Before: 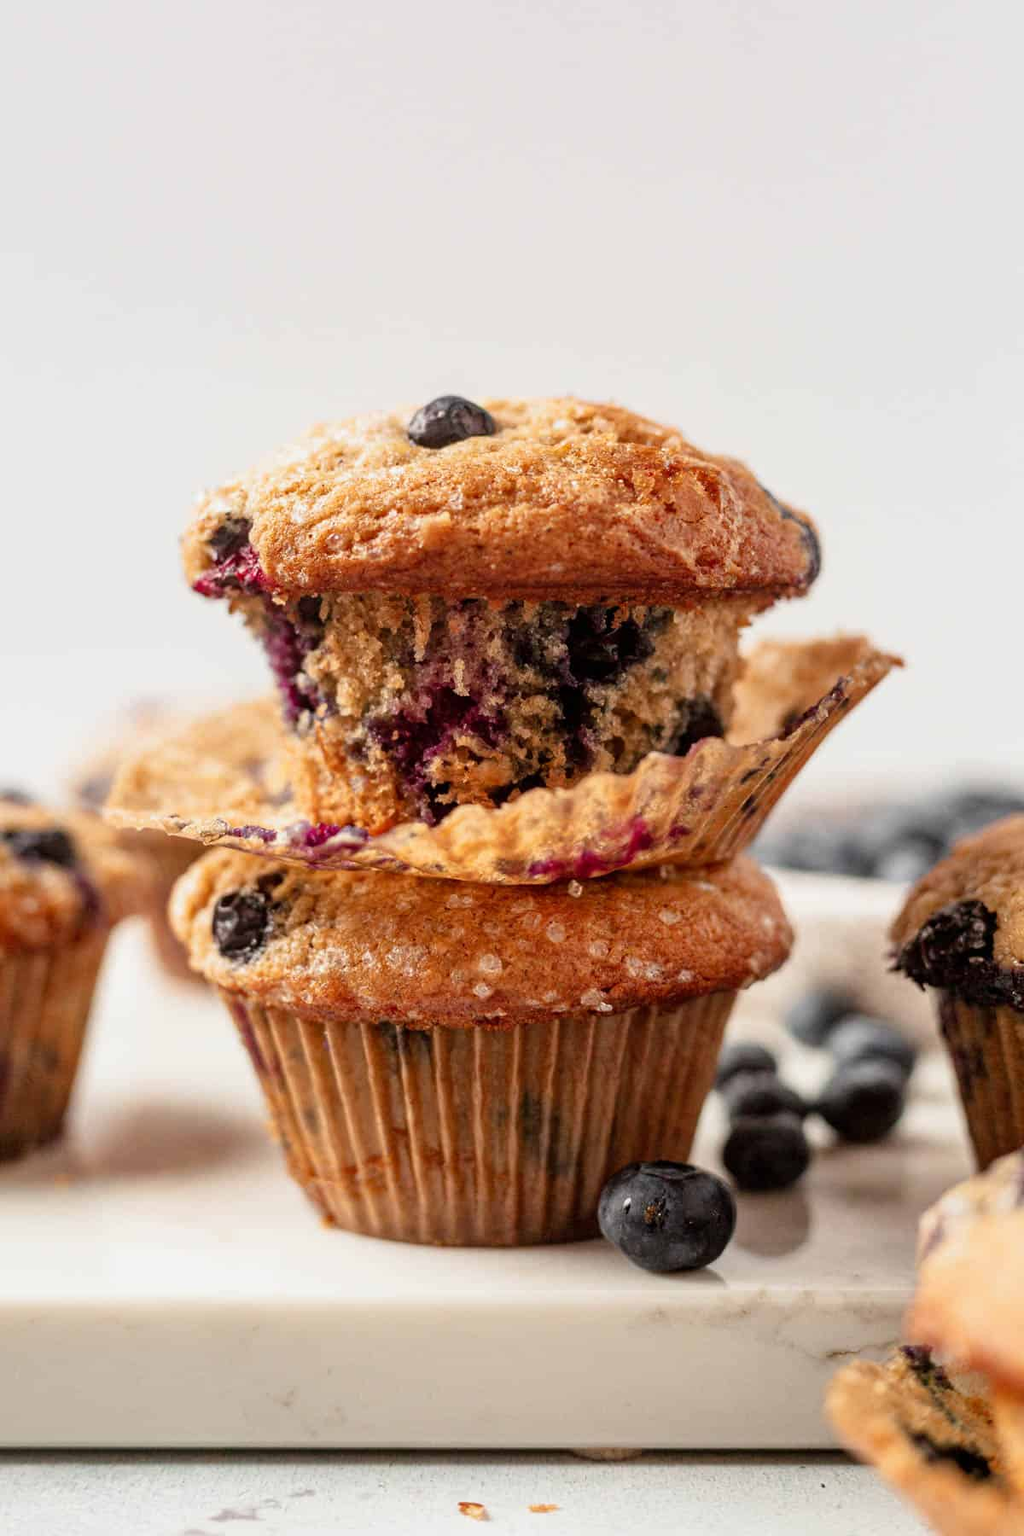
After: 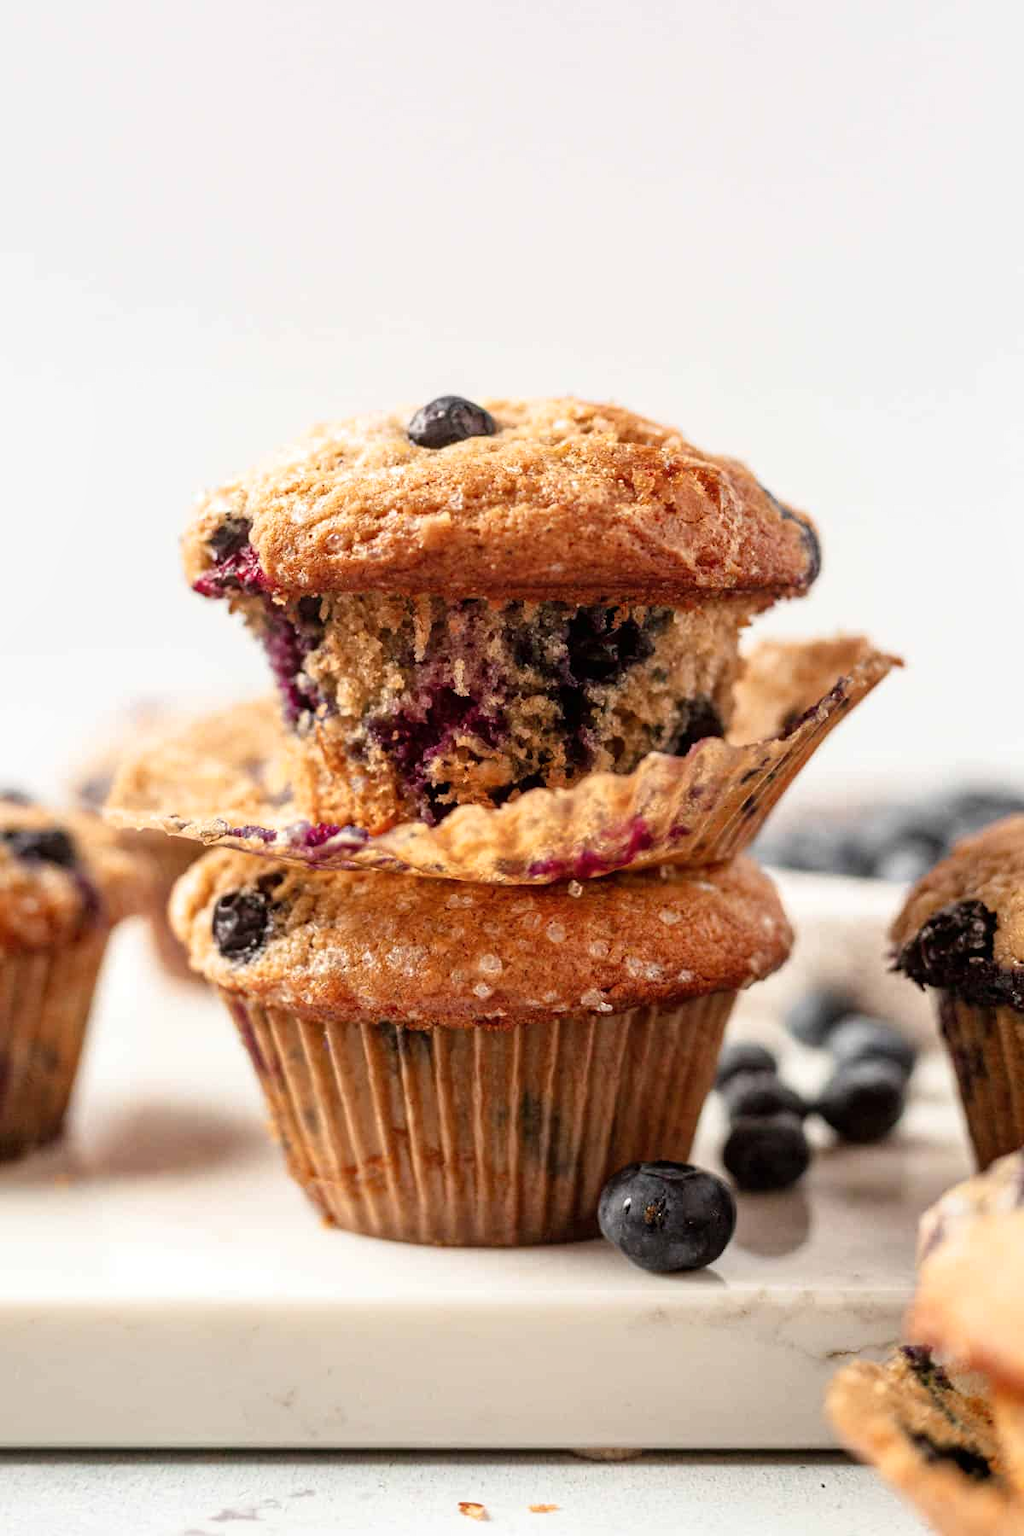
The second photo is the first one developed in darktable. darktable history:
shadows and highlights: shadows -12.4, white point adjustment 4.03, highlights 28.46
